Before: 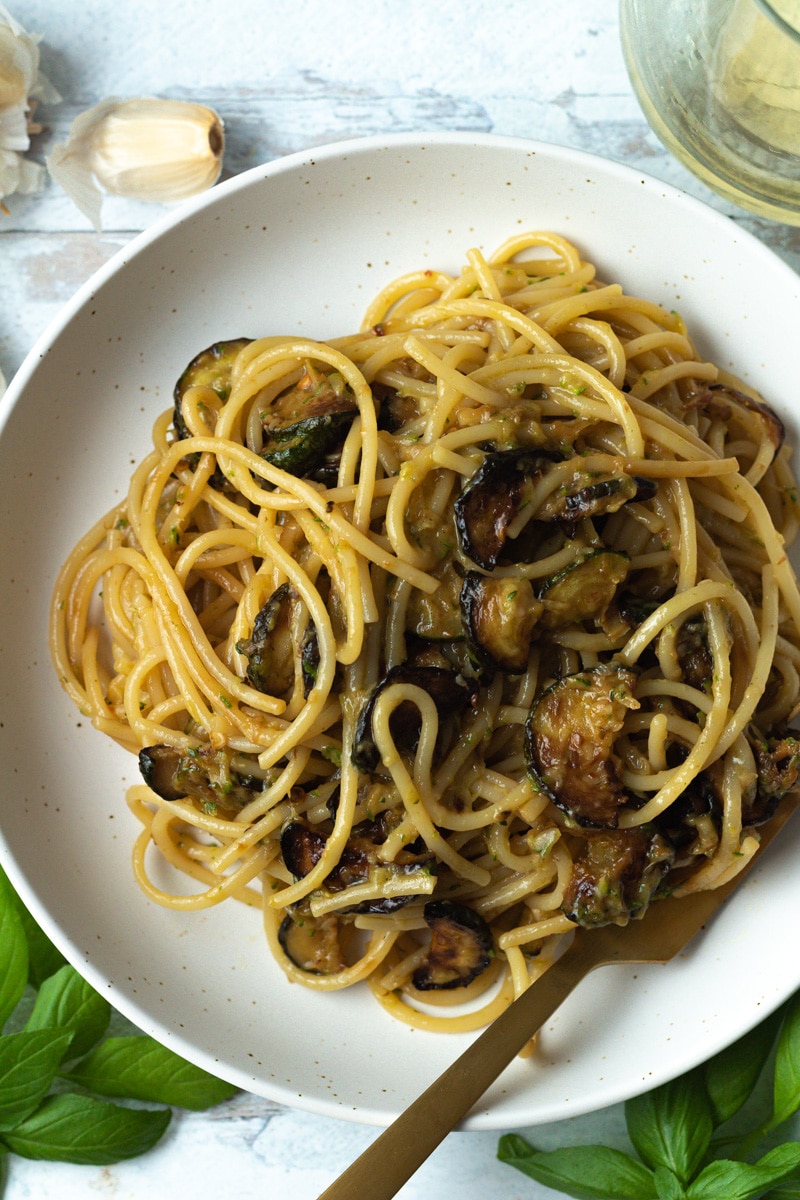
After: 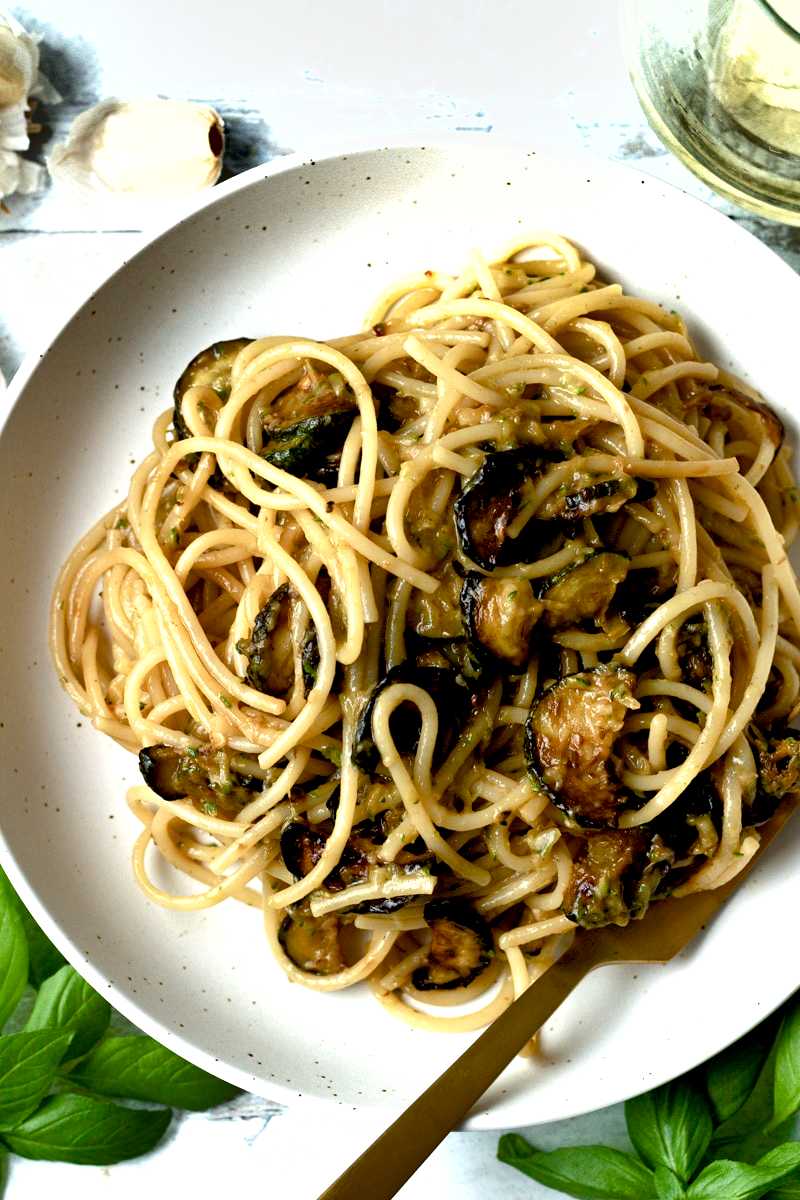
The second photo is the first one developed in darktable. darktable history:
shadows and highlights: soften with gaussian
exposure: black level correction 0.012, exposure 0.7 EV, compensate exposure bias true, compensate highlight preservation false
color balance rgb: perceptual saturation grading › global saturation 20%, perceptual saturation grading › highlights -50%, perceptual saturation grading › shadows 30%
